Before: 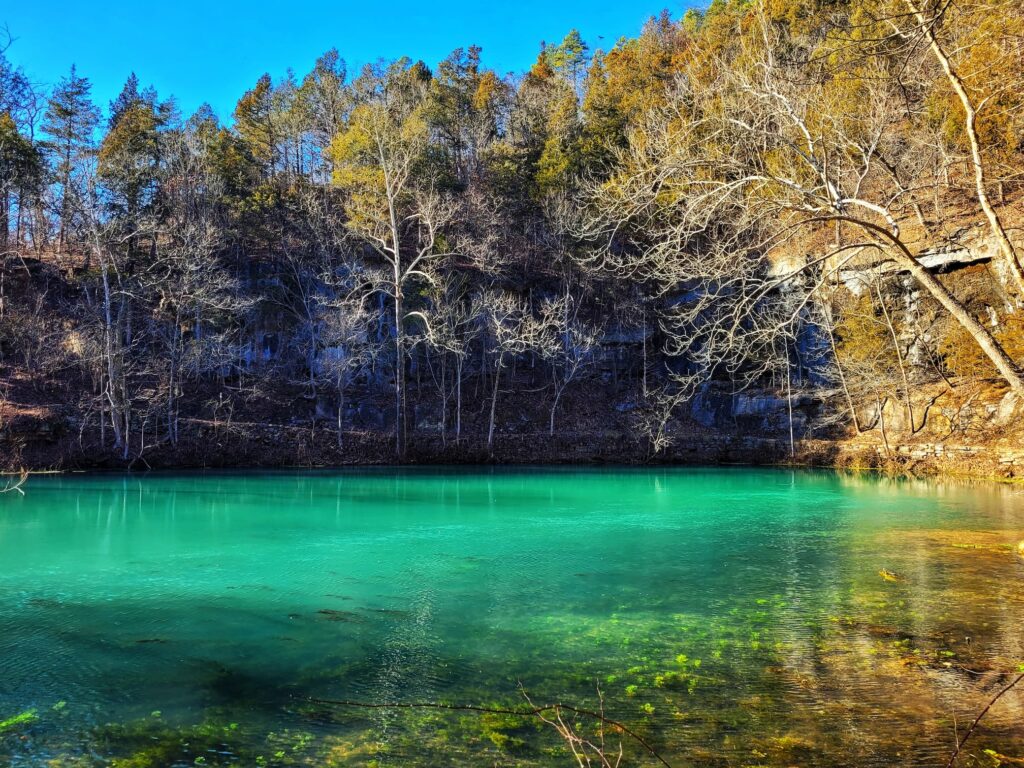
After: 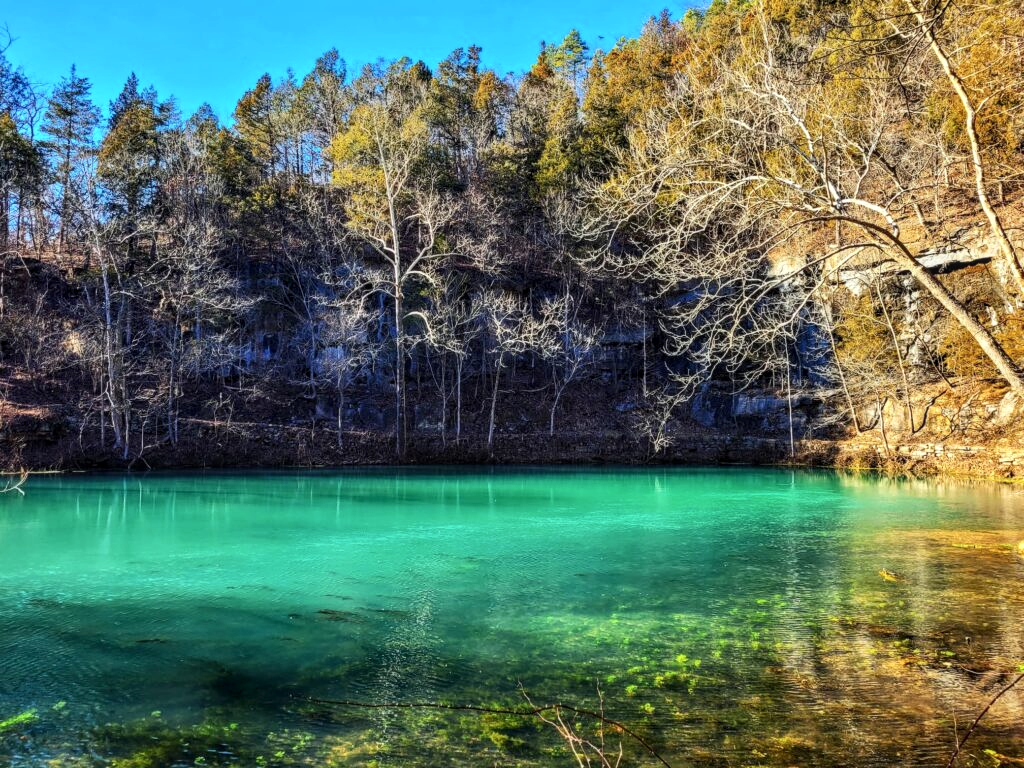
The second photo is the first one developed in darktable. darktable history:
contrast brightness saturation: contrast 0.15, brightness 0.05
local contrast: on, module defaults
